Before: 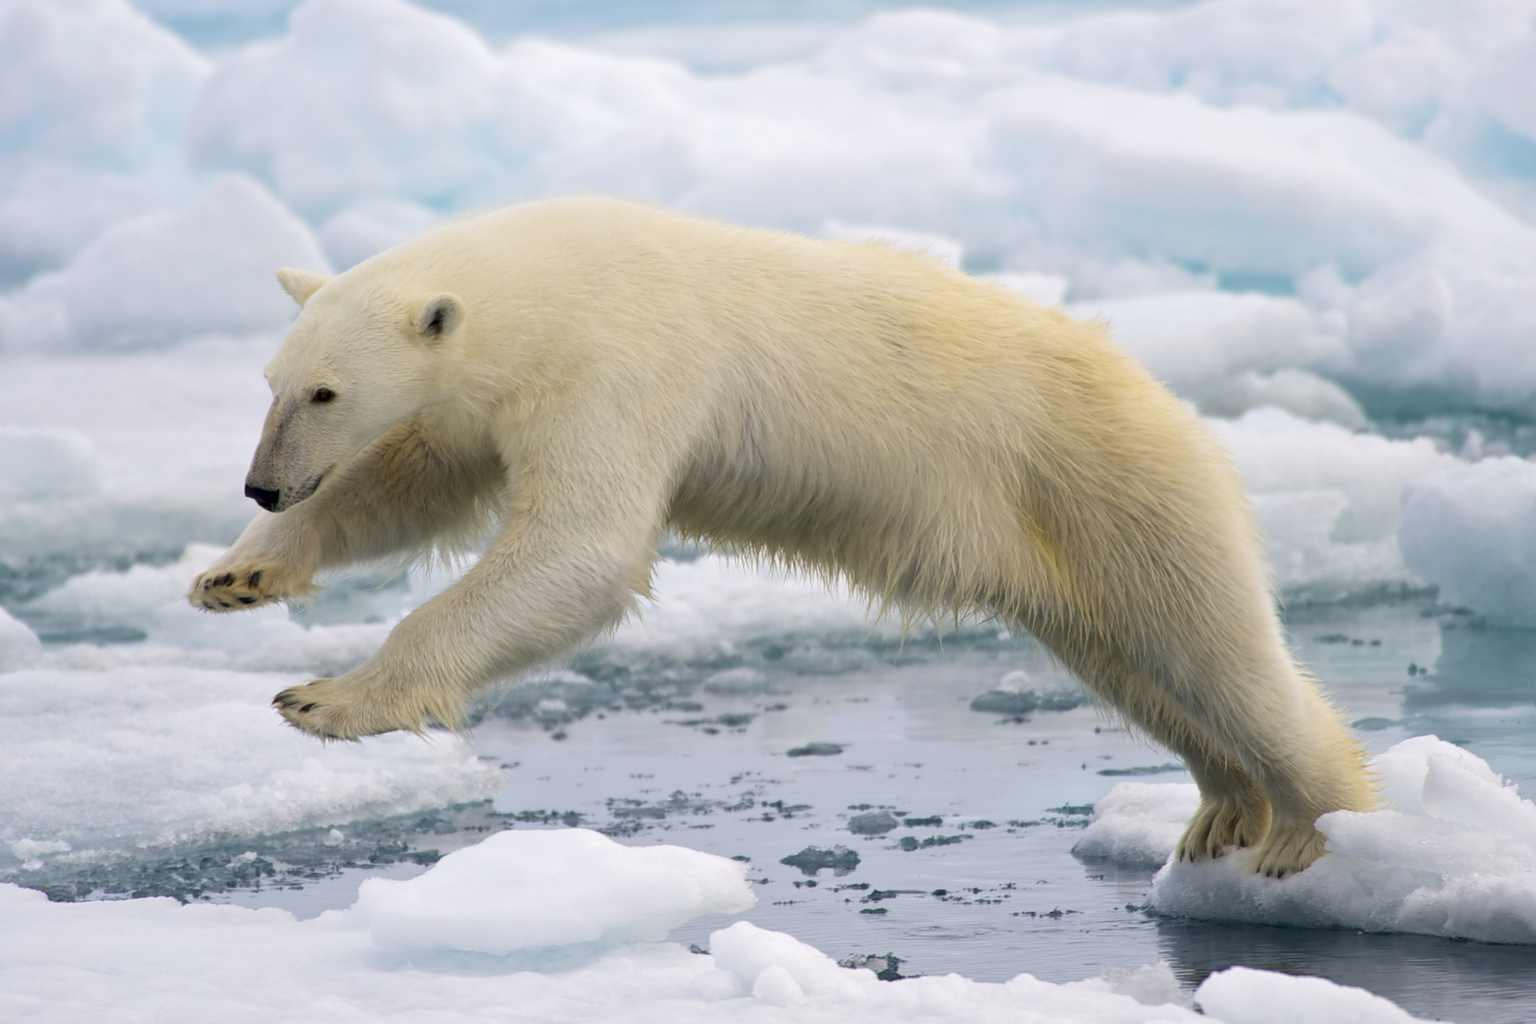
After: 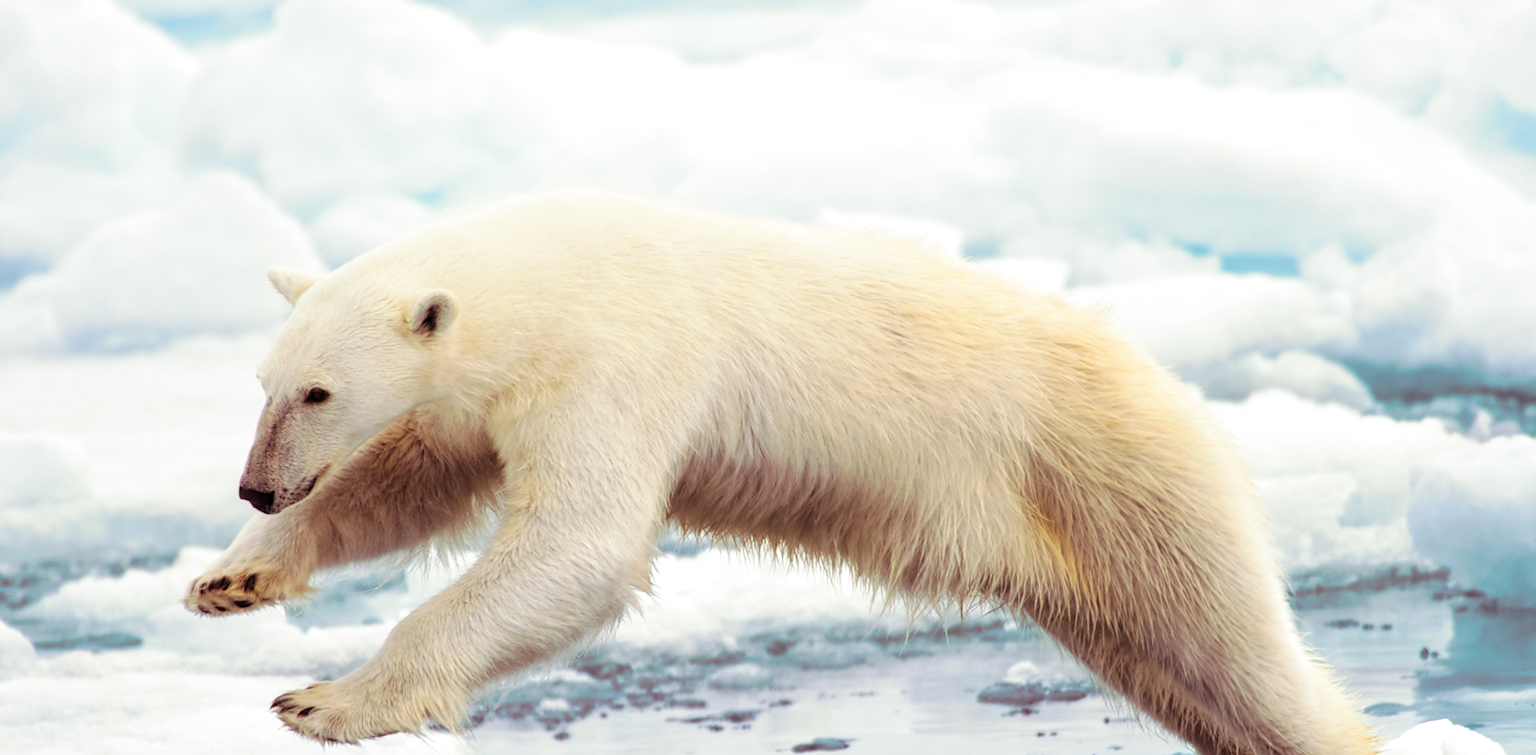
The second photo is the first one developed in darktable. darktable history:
crop: bottom 24.967%
local contrast: on, module defaults
rotate and perspective: rotation -1°, crop left 0.011, crop right 0.989, crop top 0.025, crop bottom 0.975
split-toning: on, module defaults
tone curve: curves: ch0 [(0, 0) (0.003, 0.04) (0.011, 0.04) (0.025, 0.043) (0.044, 0.049) (0.069, 0.066) (0.1, 0.095) (0.136, 0.121) (0.177, 0.154) (0.224, 0.211) (0.277, 0.281) (0.335, 0.358) (0.399, 0.452) (0.468, 0.54) (0.543, 0.628) (0.623, 0.721) (0.709, 0.801) (0.801, 0.883) (0.898, 0.948) (1, 1)], preserve colors none
exposure: exposure 0.2 EV, compensate highlight preservation false
